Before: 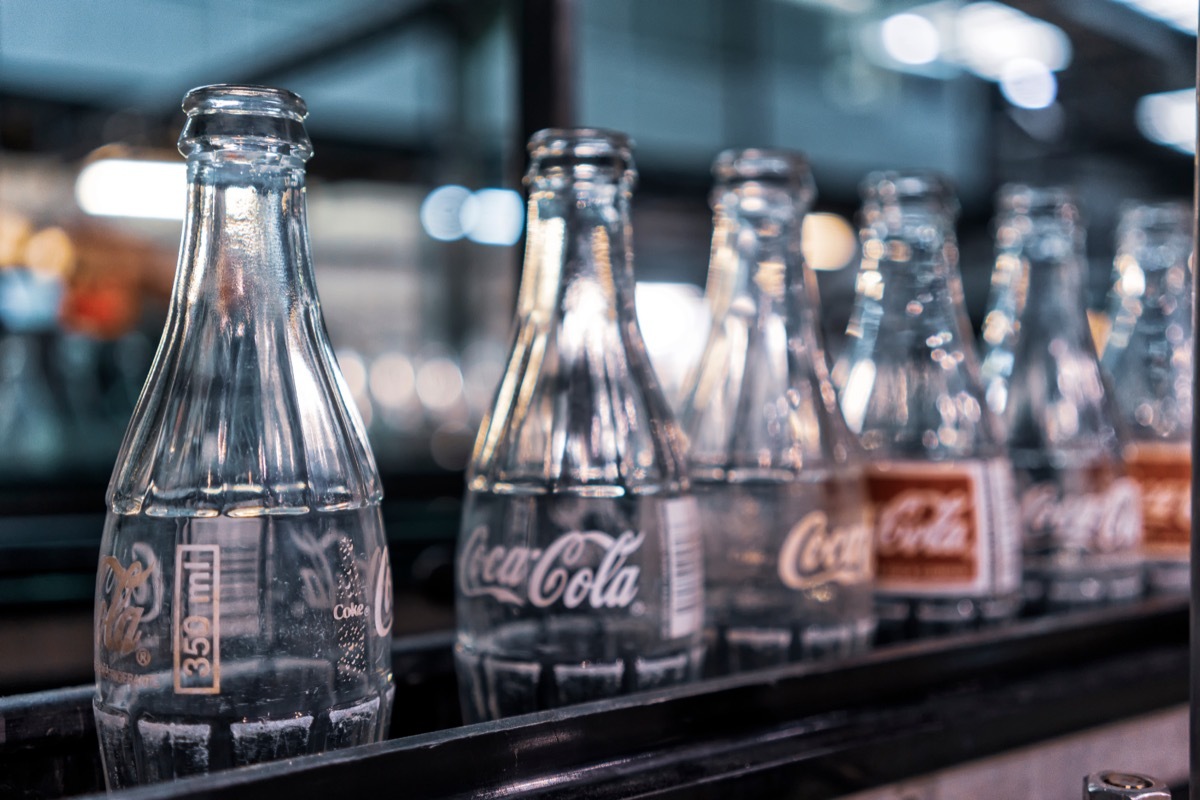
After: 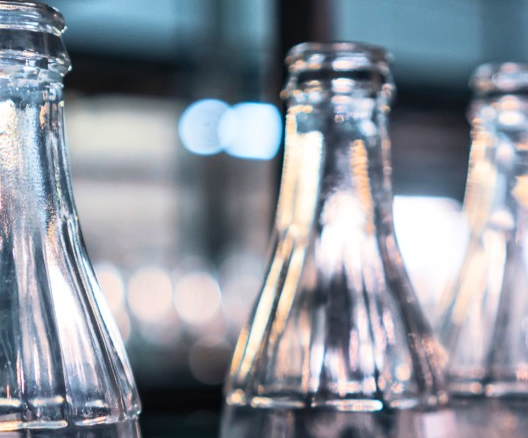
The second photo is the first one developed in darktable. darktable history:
contrast brightness saturation: contrast 0.2, brightness 0.16, saturation 0.22
crop: left 20.248%, top 10.86%, right 35.675%, bottom 34.321%
